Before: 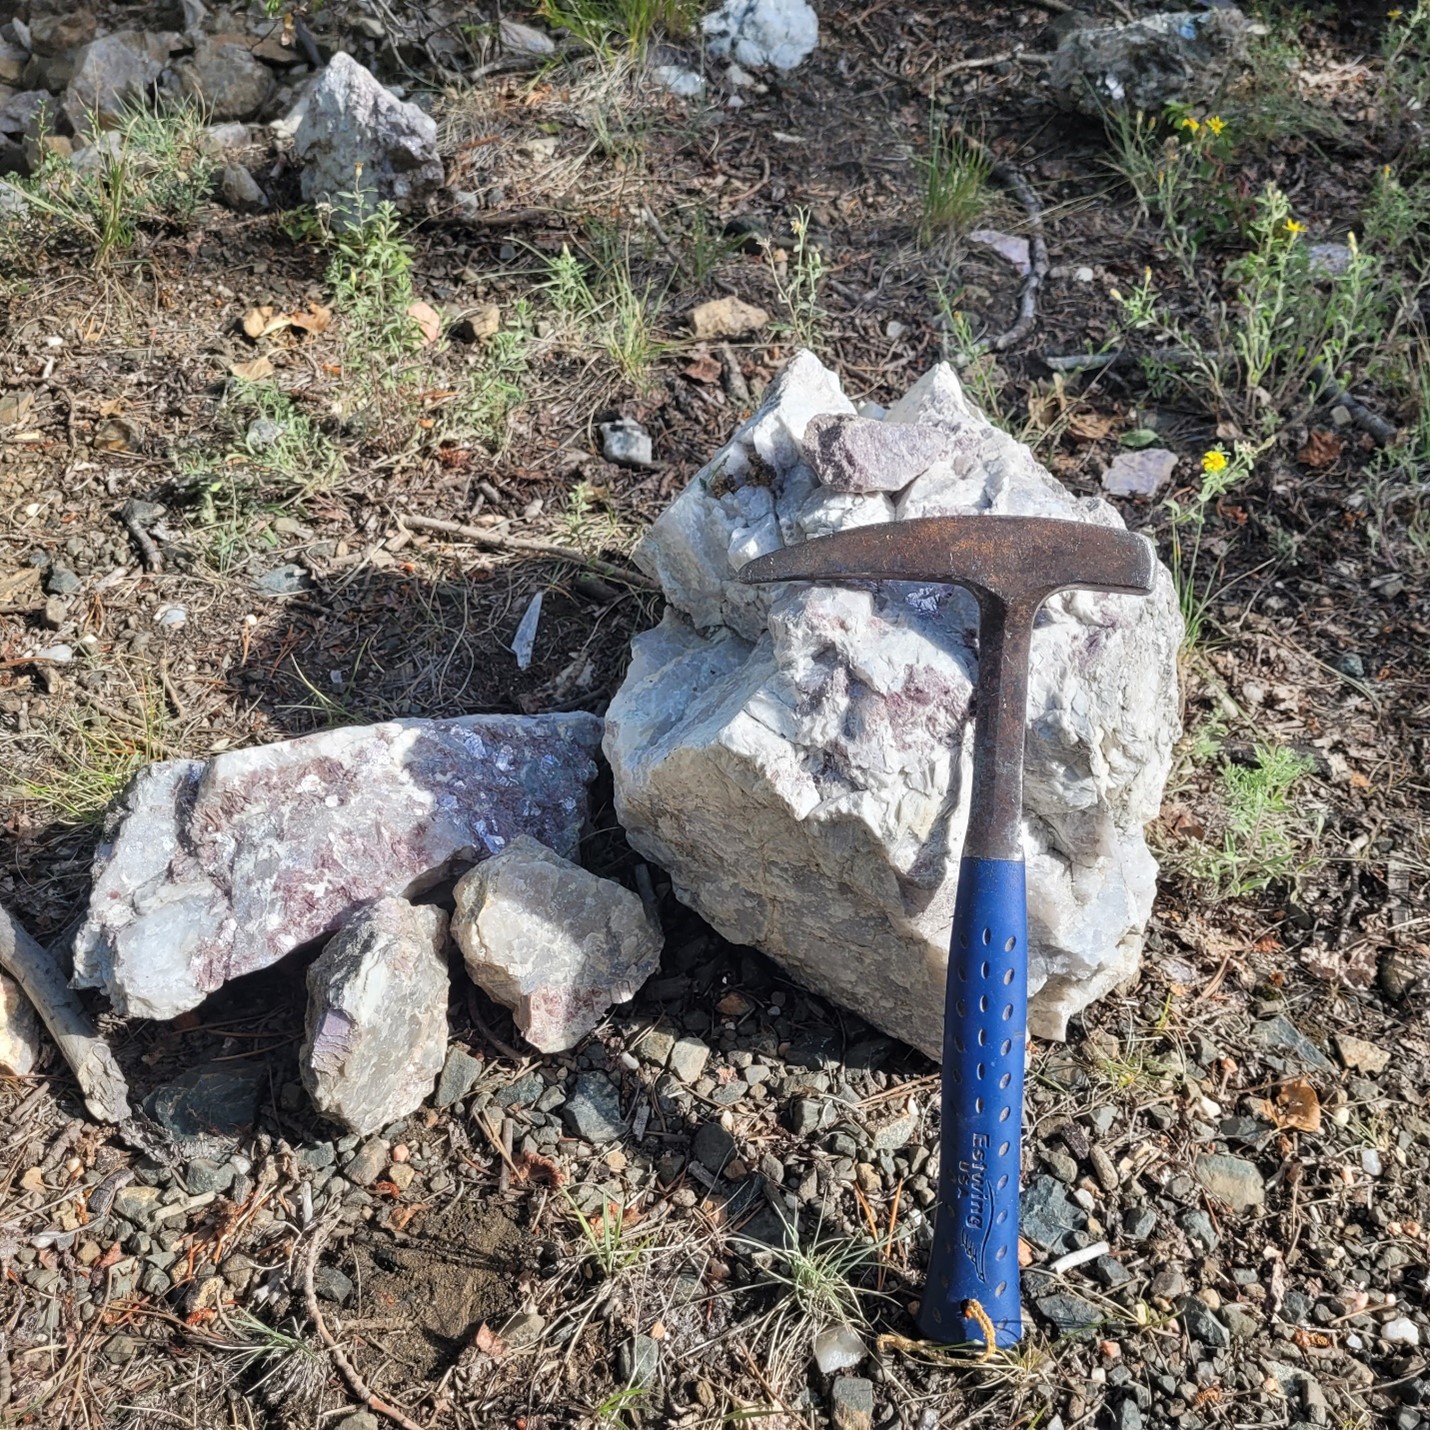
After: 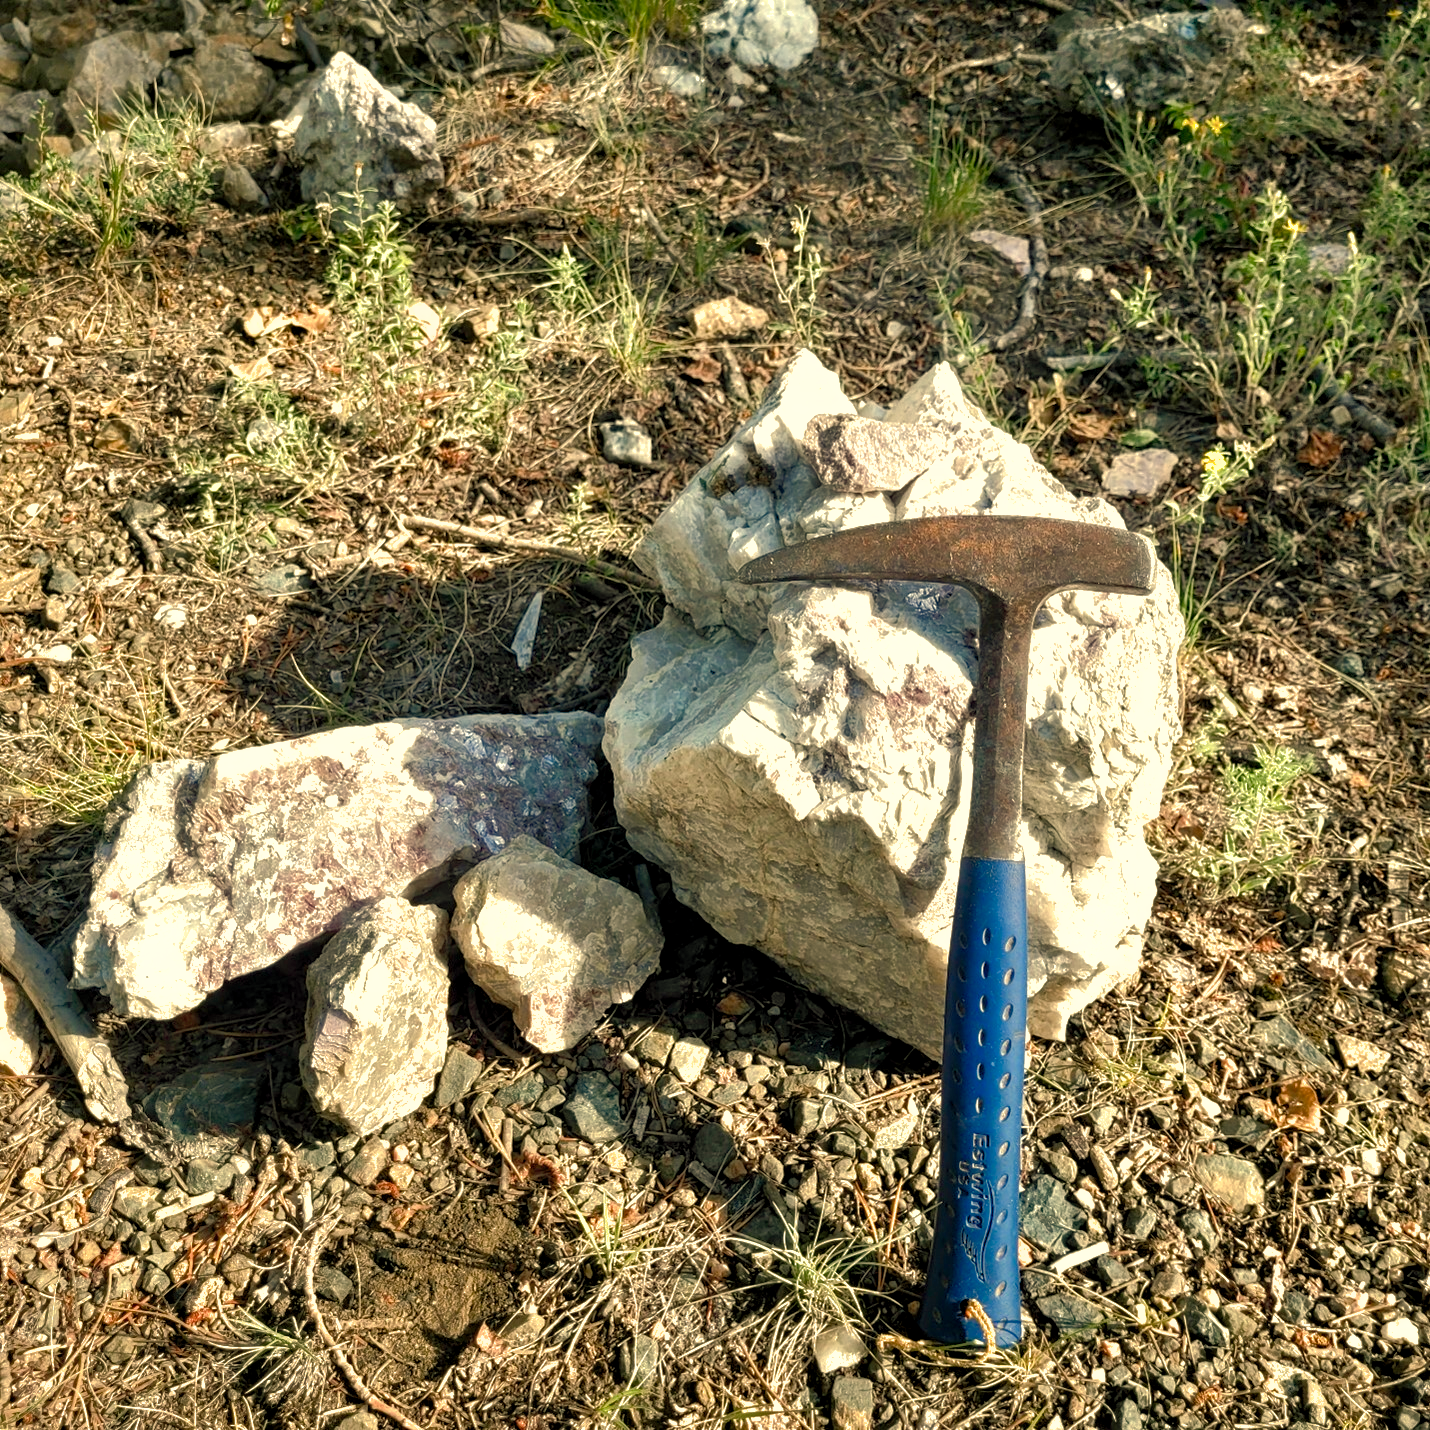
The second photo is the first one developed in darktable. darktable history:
color balance rgb: shadows lift › chroma 2.79%, shadows lift › hue 190.66°, power › hue 171.85°, highlights gain › chroma 2.16%, highlights gain › hue 75.26°, global offset › luminance -0.51%, perceptual saturation grading › highlights -33.8%, perceptual saturation grading › mid-tones 14.98%, perceptual saturation grading › shadows 48.43%, perceptual brilliance grading › highlights 15.68%, perceptual brilliance grading › mid-tones 6.62%, perceptual brilliance grading › shadows -14.98%, global vibrance 11.32%, contrast 5.05%
shadows and highlights: on, module defaults
white balance: red 1.08, blue 0.791
